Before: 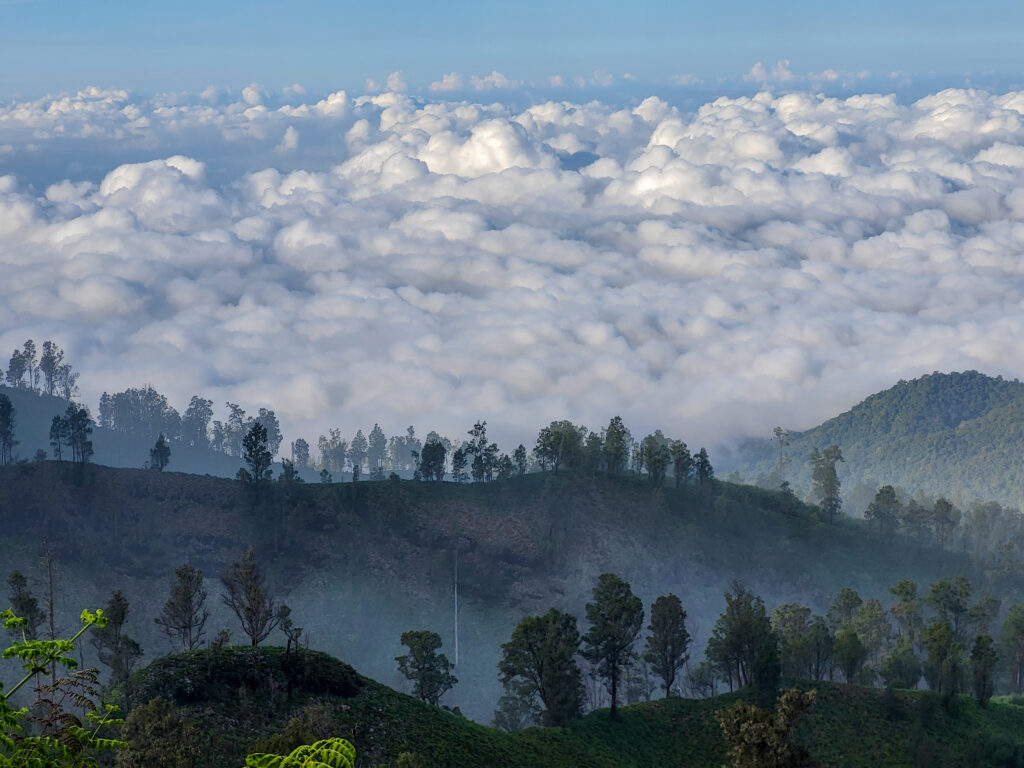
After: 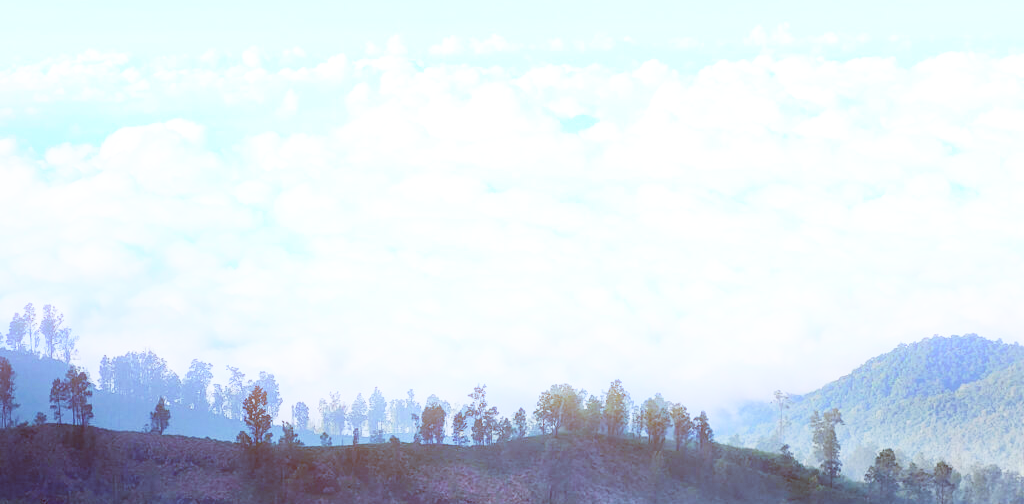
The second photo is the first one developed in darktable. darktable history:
bloom: size 16%, threshold 98%, strength 20%
crop and rotate: top 4.848%, bottom 29.503%
color balance: lift [1, 1.015, 1.004, 0.985], gamma [1, 0.958, 0.971, 1.042], gain [1, 0.956, 0.977, 1.044]
base curve: curves: ch0 [(0, 0) (0.007, 0.004) (0.027, 0.03) (0.046, 0.07) (0.207, 0.54) (0.442, 0.872) (0.673, 0.972) (1, 1)], preserve colors none
